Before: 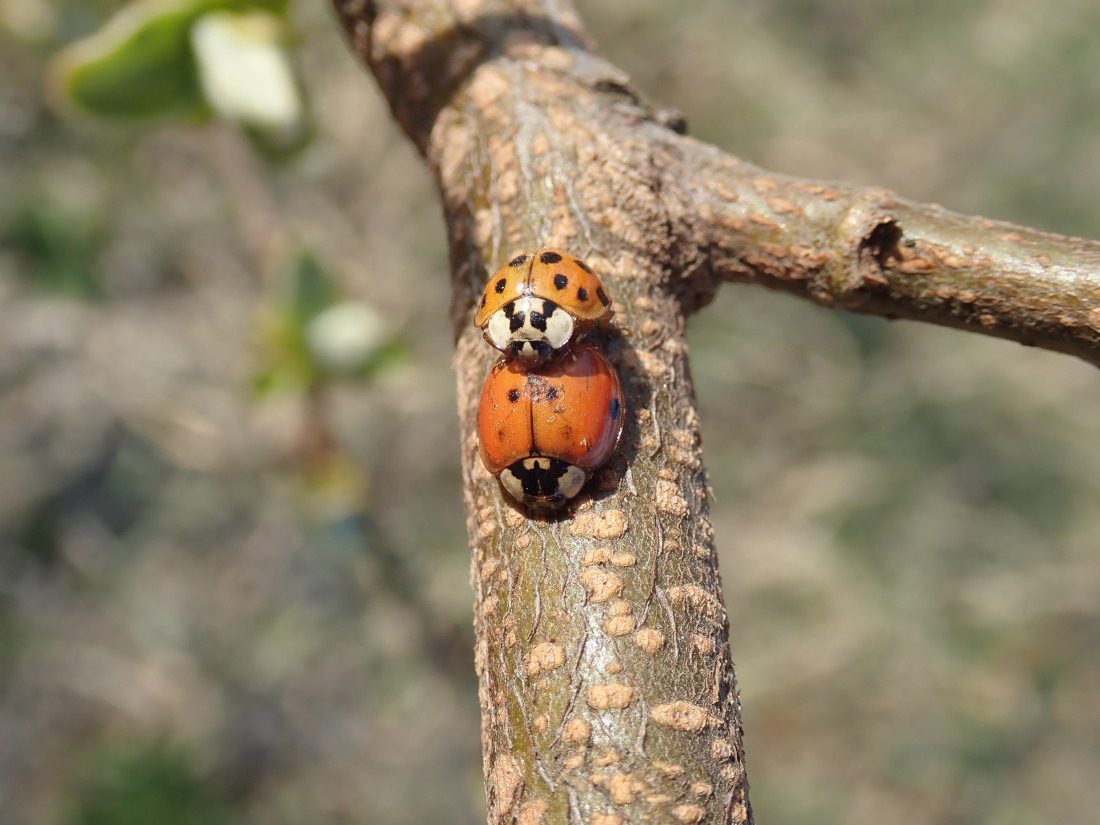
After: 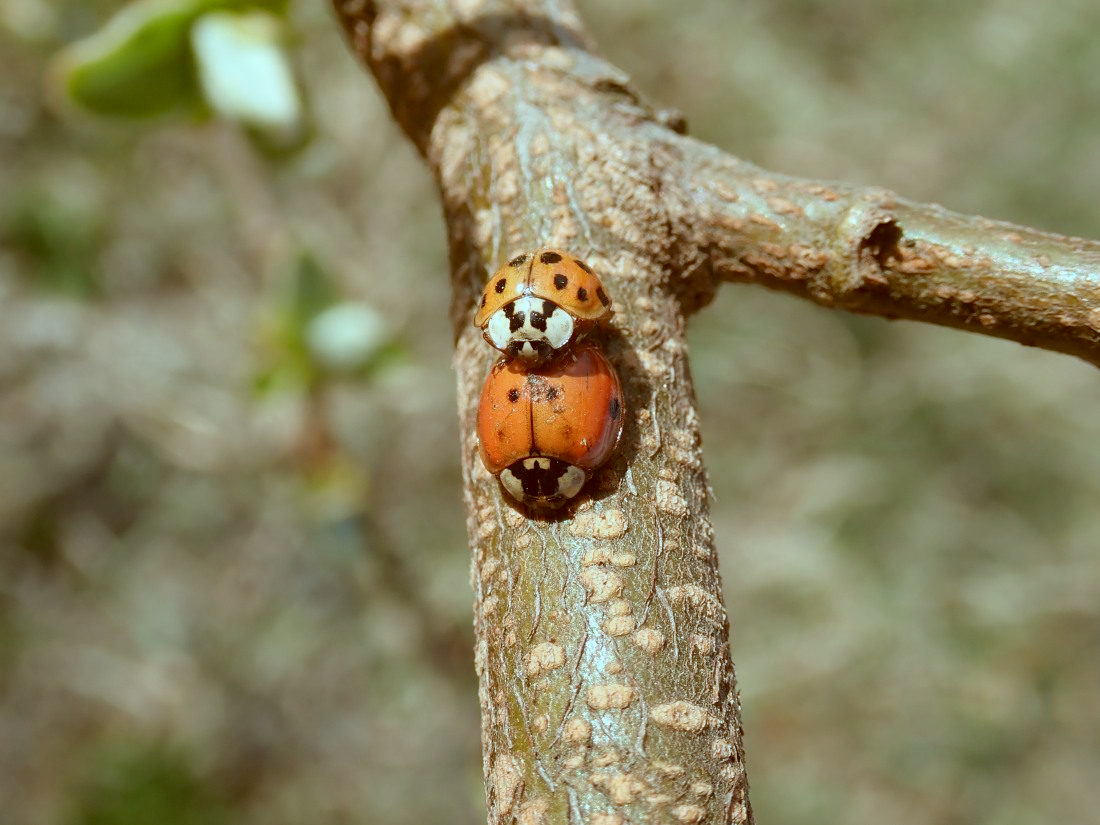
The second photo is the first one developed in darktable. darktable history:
color correction: highlights a* -14.88, highlights b* -16.34, shadows a* 10.45, shadows b* 28.79
